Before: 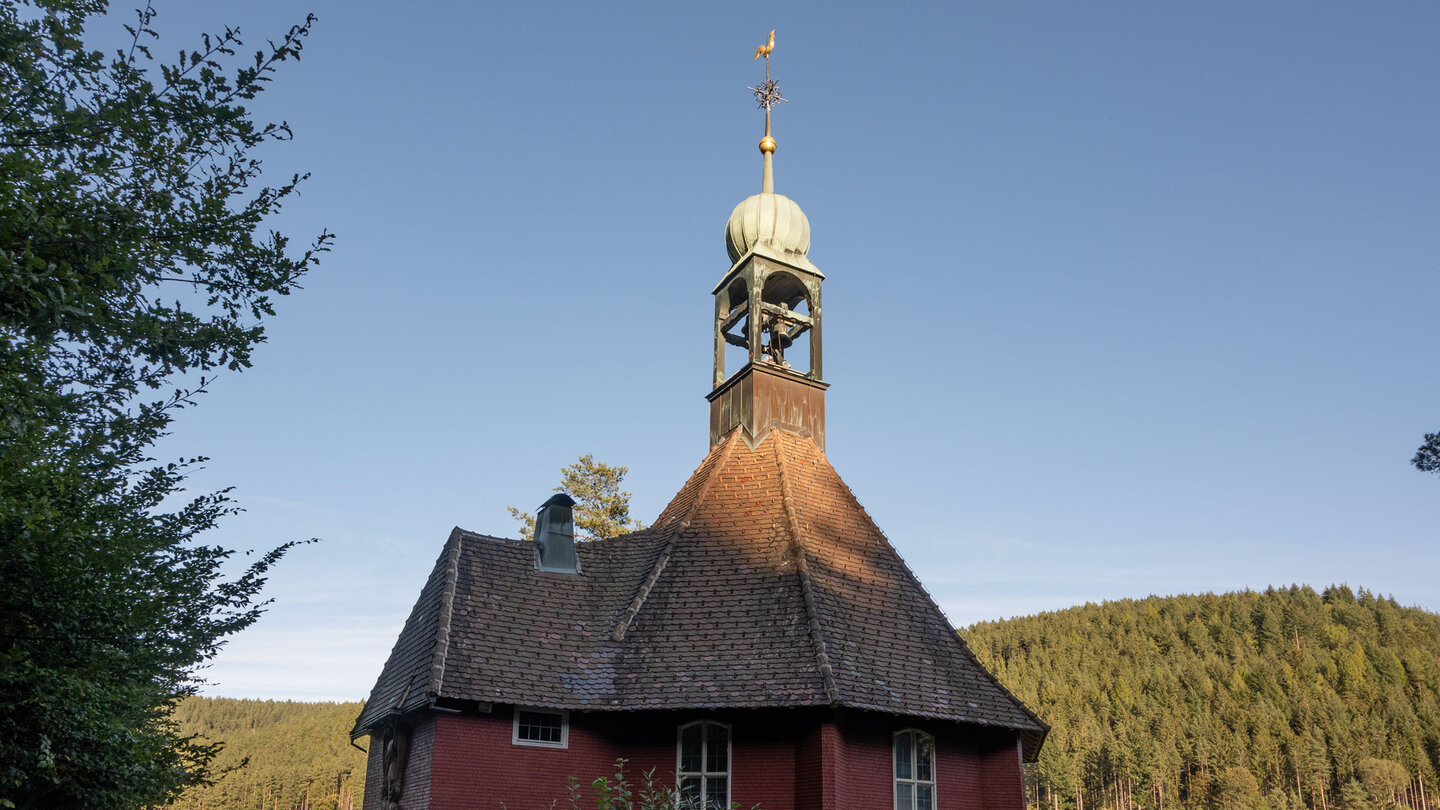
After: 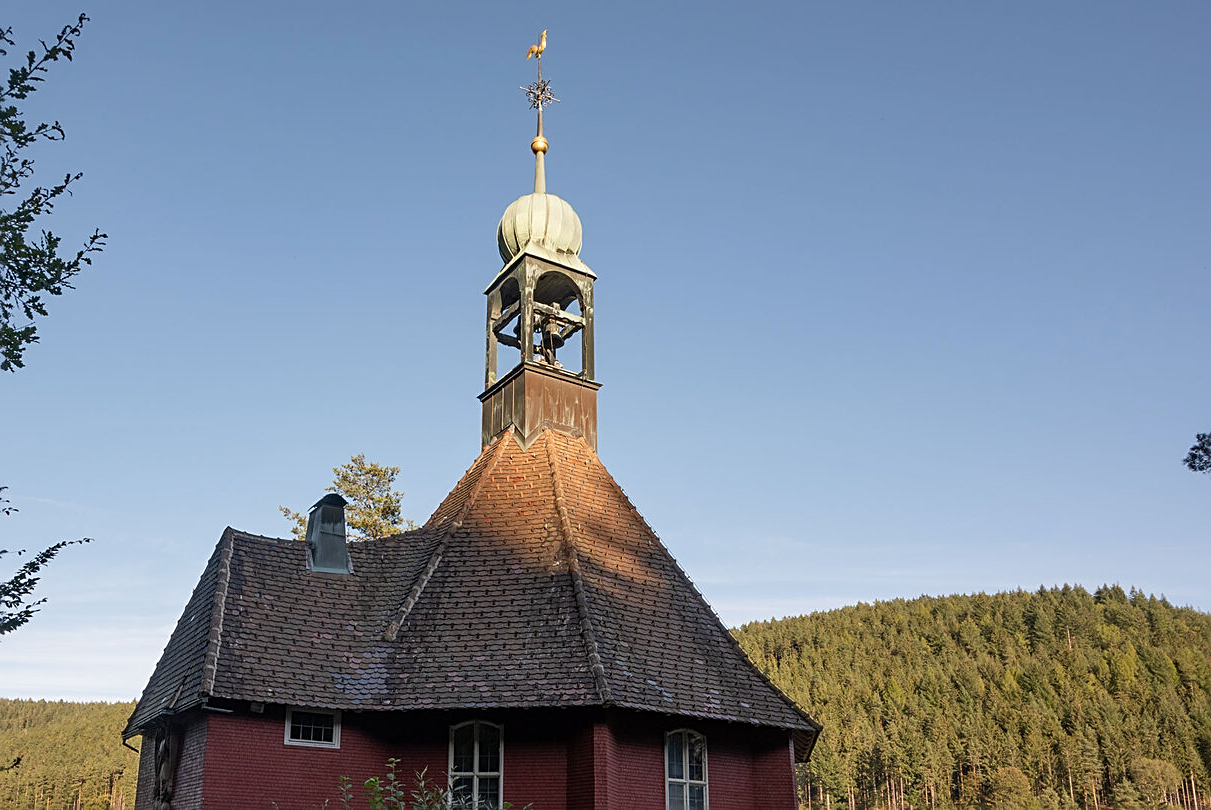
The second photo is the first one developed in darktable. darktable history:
crop: left 15.884%
tone equalizer: on, module defaults
sharpen: on, module defaults
